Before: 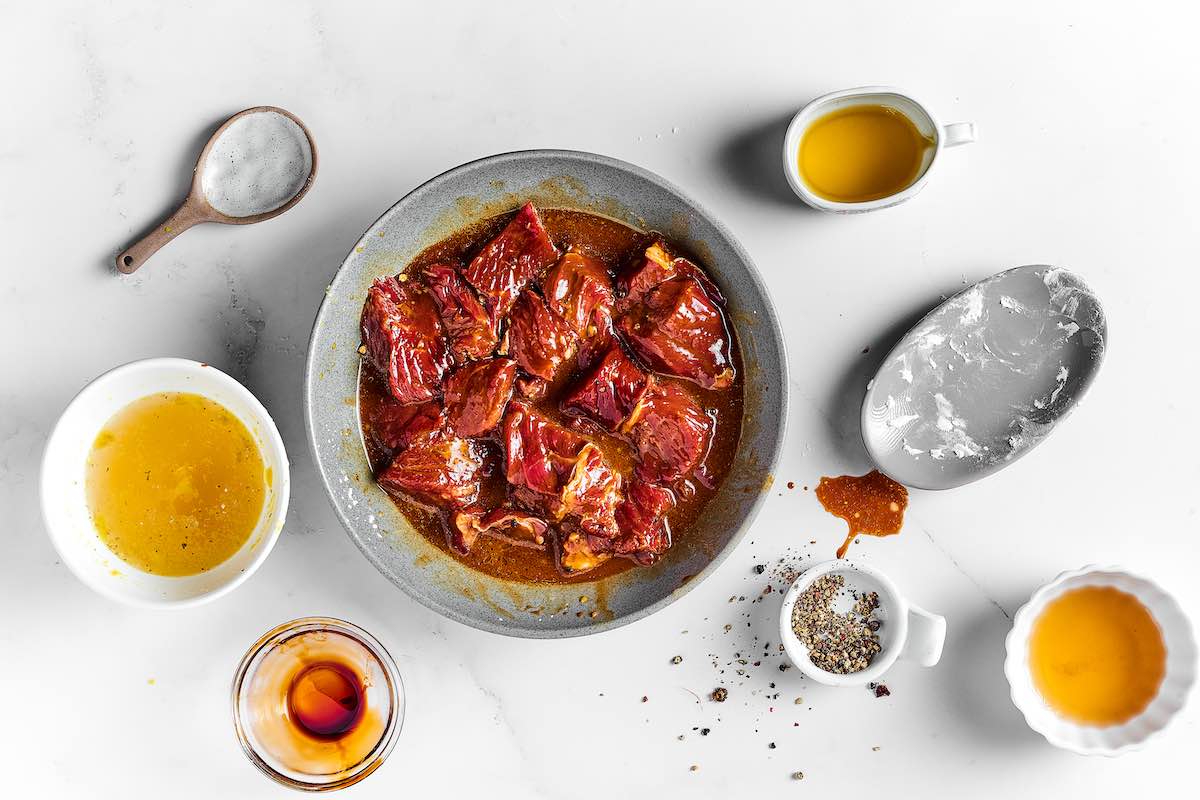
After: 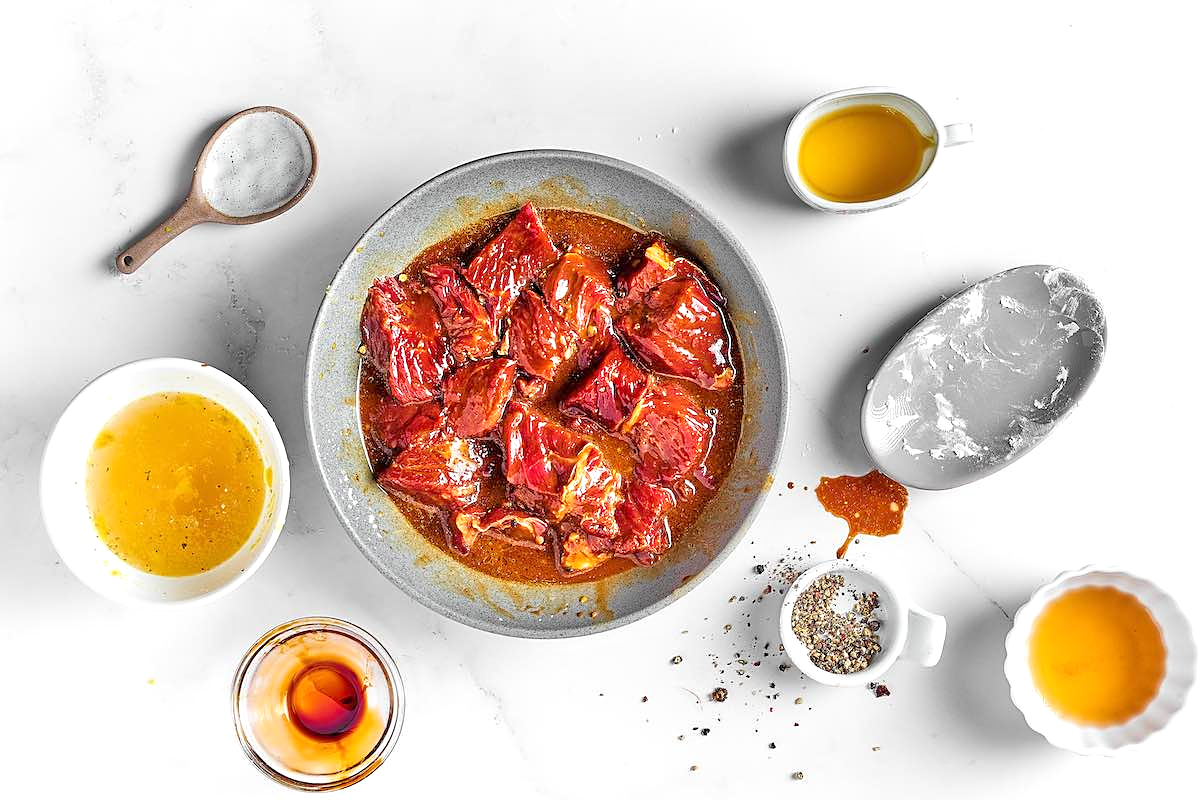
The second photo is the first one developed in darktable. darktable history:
sharpen: radius 1.864, amount 0.398, threshold 1.271
tone equalizer: -7 EV 0.15 EV, -6 EV 0.6 EV, -5 EV 1.15 EV, -4 EV 1.33 EV, -3 EV 1.15 EV, -2 EV 0.6 EV, -1 EV 0.15 EV, mask exposure compensation -0.5 EV
exposure: exposure 0.197 EV, compensate highlight preservation false
